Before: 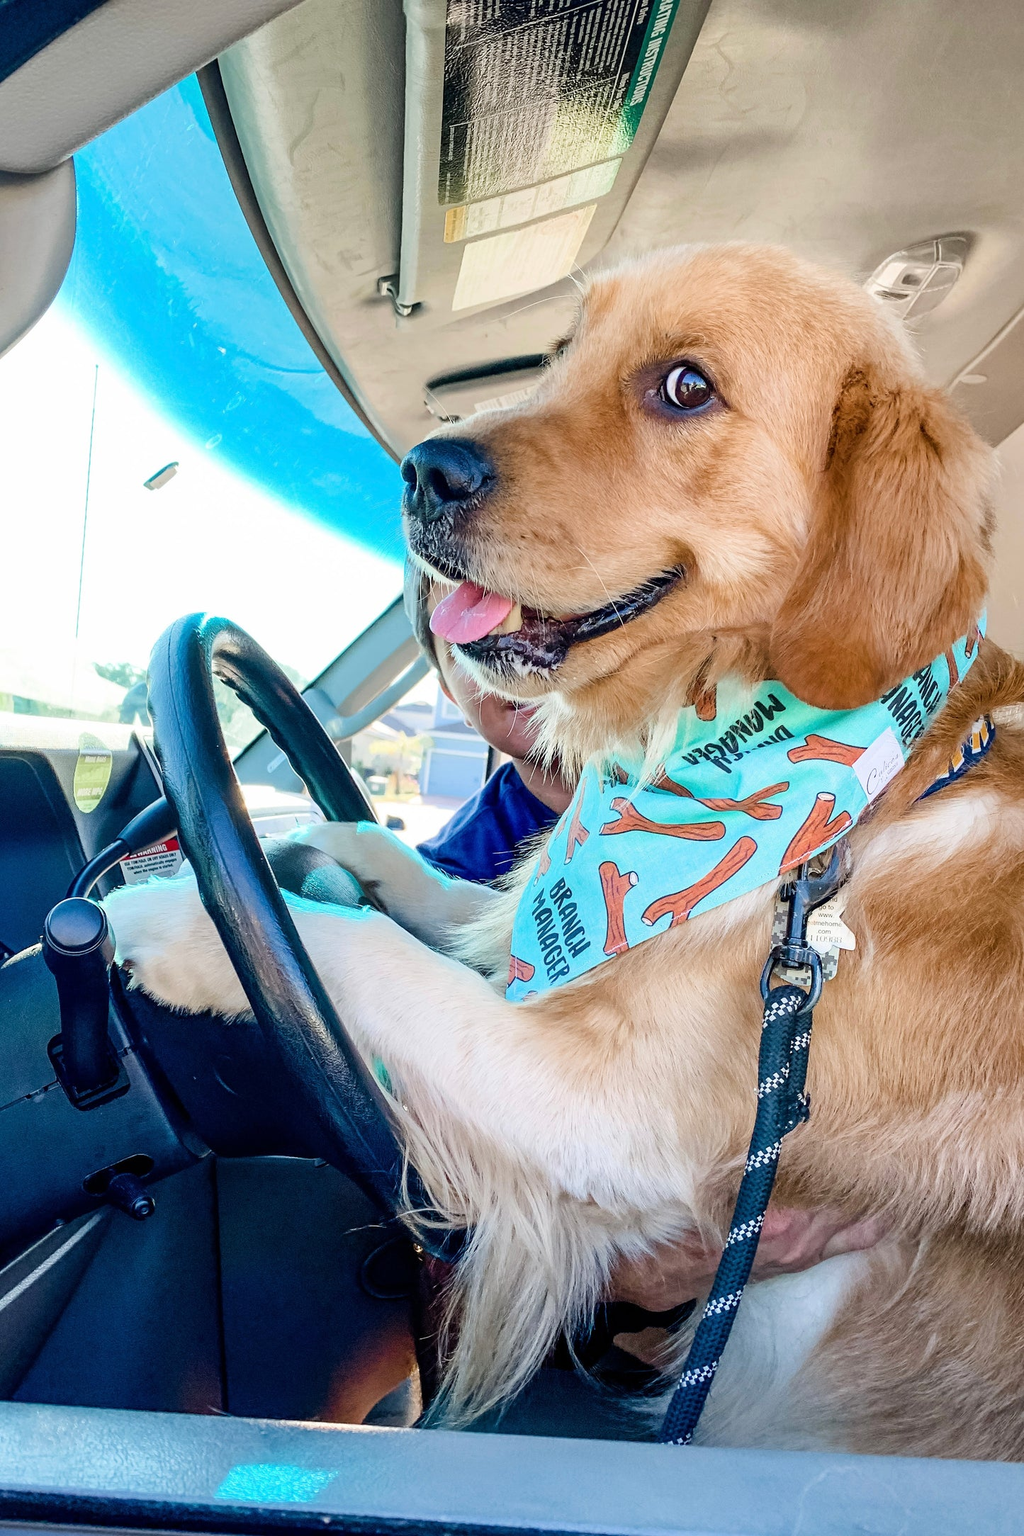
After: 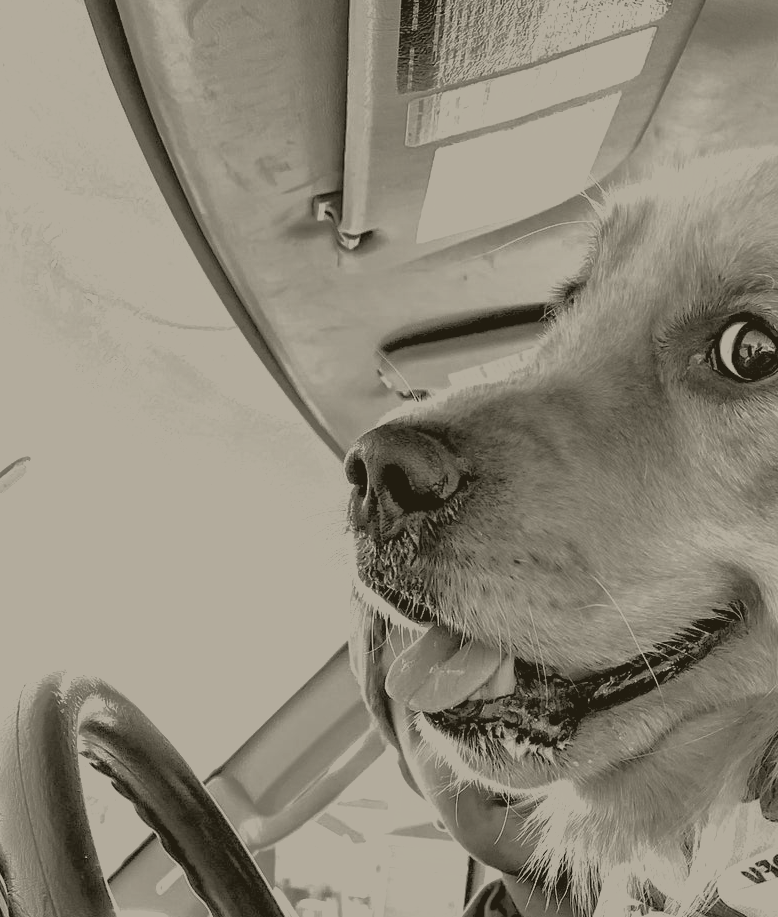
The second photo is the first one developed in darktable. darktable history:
contrast brightness saturation: saturation 0.13
crop: left 15.306%, top 9.065%, right 30.789%, bottom 48.638%
colorize: hue 41.44°, saturation 22%, source mix 60%, lightness 10.61%
exposure: black level correction 0.016, exposure -0.009 EV, compensate highlight preservation false
levels: levels [0, 0.478, 1]
white balance: red 0.766, blue 1.537
tone equalizer: -8 EV -0.75 EV, -7 EV -0.7 EV, -6 EV -0.6 EV, -5 EV -0.4 EV, -3 EV 0.4 EV, -2 EV 0.6 EV, -1 EV 0.7 EV, +0 EV 0.75 EV, edges refinement/feathering 500, mask exposure compensation -1.57 EV, preserve details no
shadows and highlights: on, module defaults
